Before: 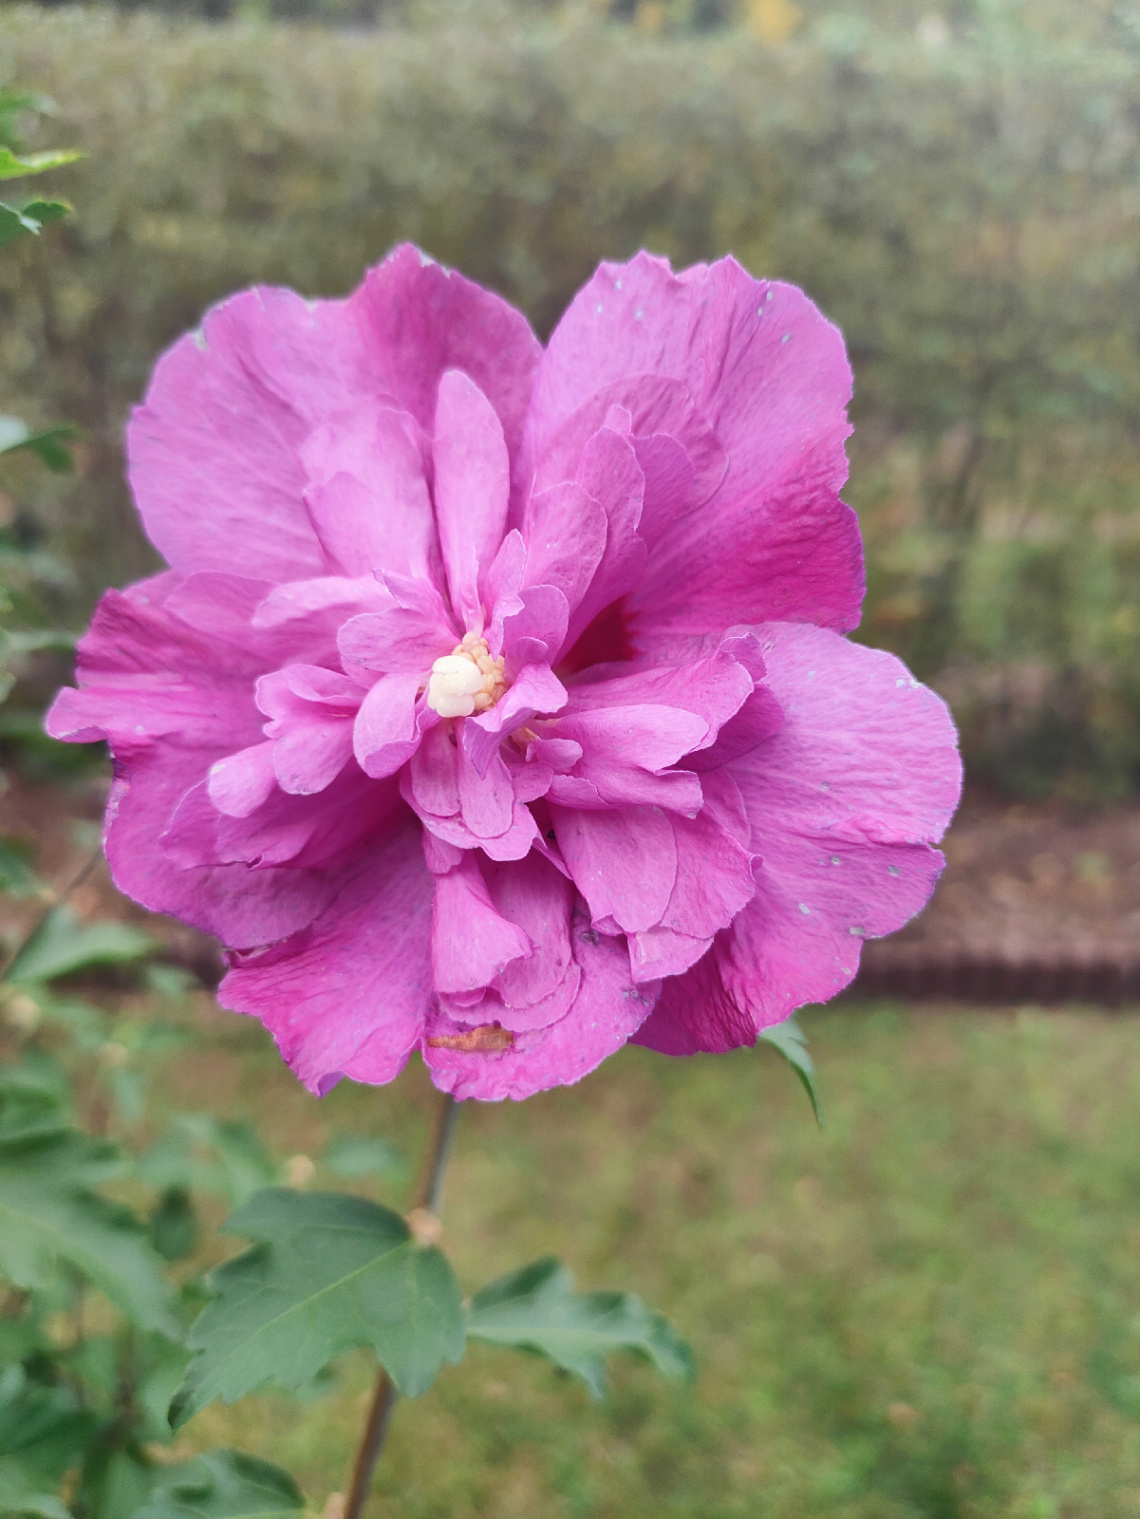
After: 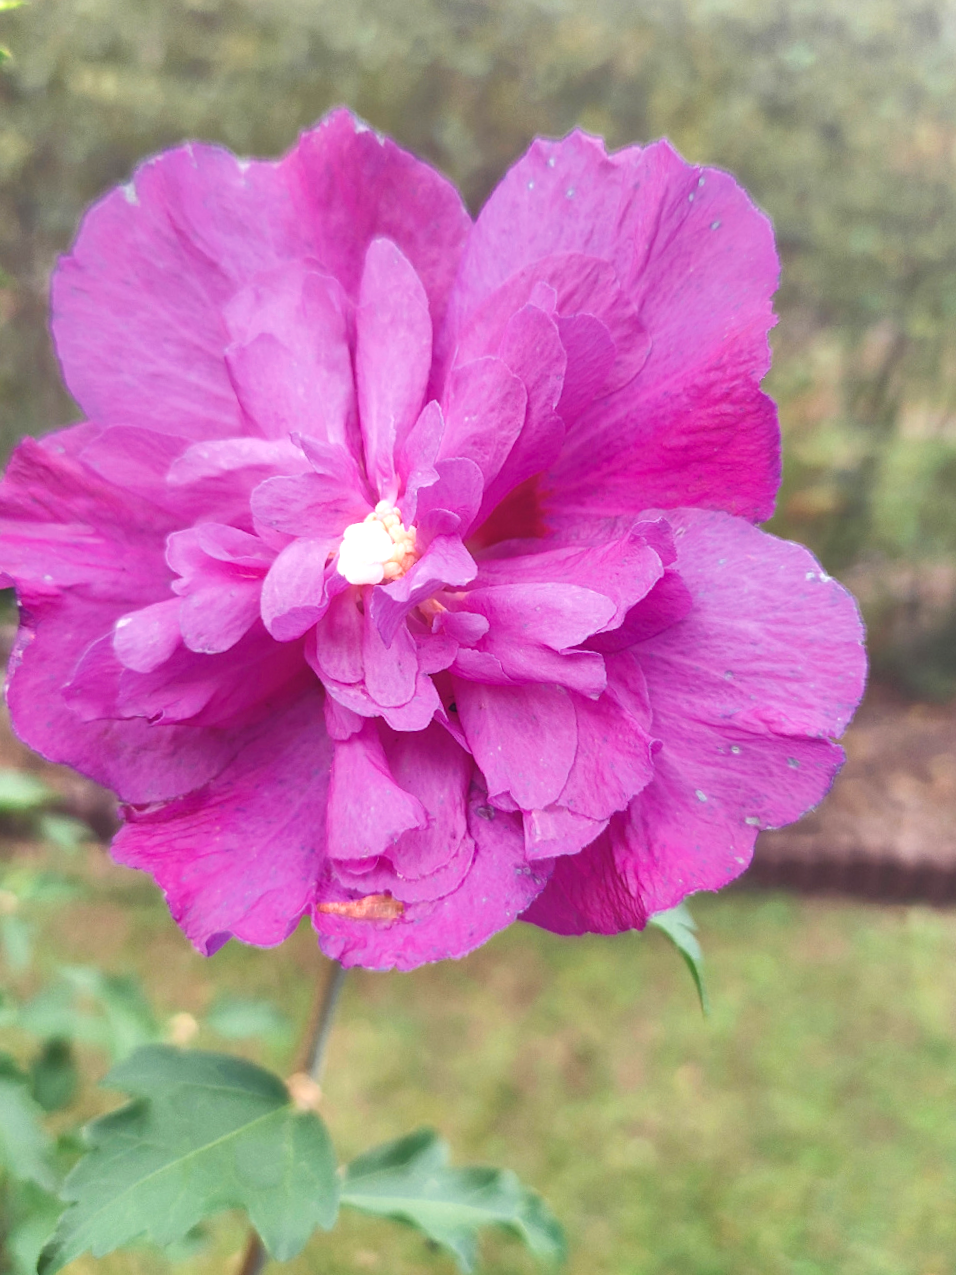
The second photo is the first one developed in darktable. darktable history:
exposure: black level correction 0, exposure 0.7 EV, compensate exposure bias true, compensate highlight preservation false
color zones: curves: ch0 [(0, 0.497) (0.143, 0.5) (0.286, 0.5) (0.429, 0.483) (0.571, 0.116) (0.714, -0.006) (0.857, 0.28) (1, 0.497)]
crop and rotate: angle -3.27°, left 5.211%, top 5.211%, right 4.607%, bottom 4.607%
